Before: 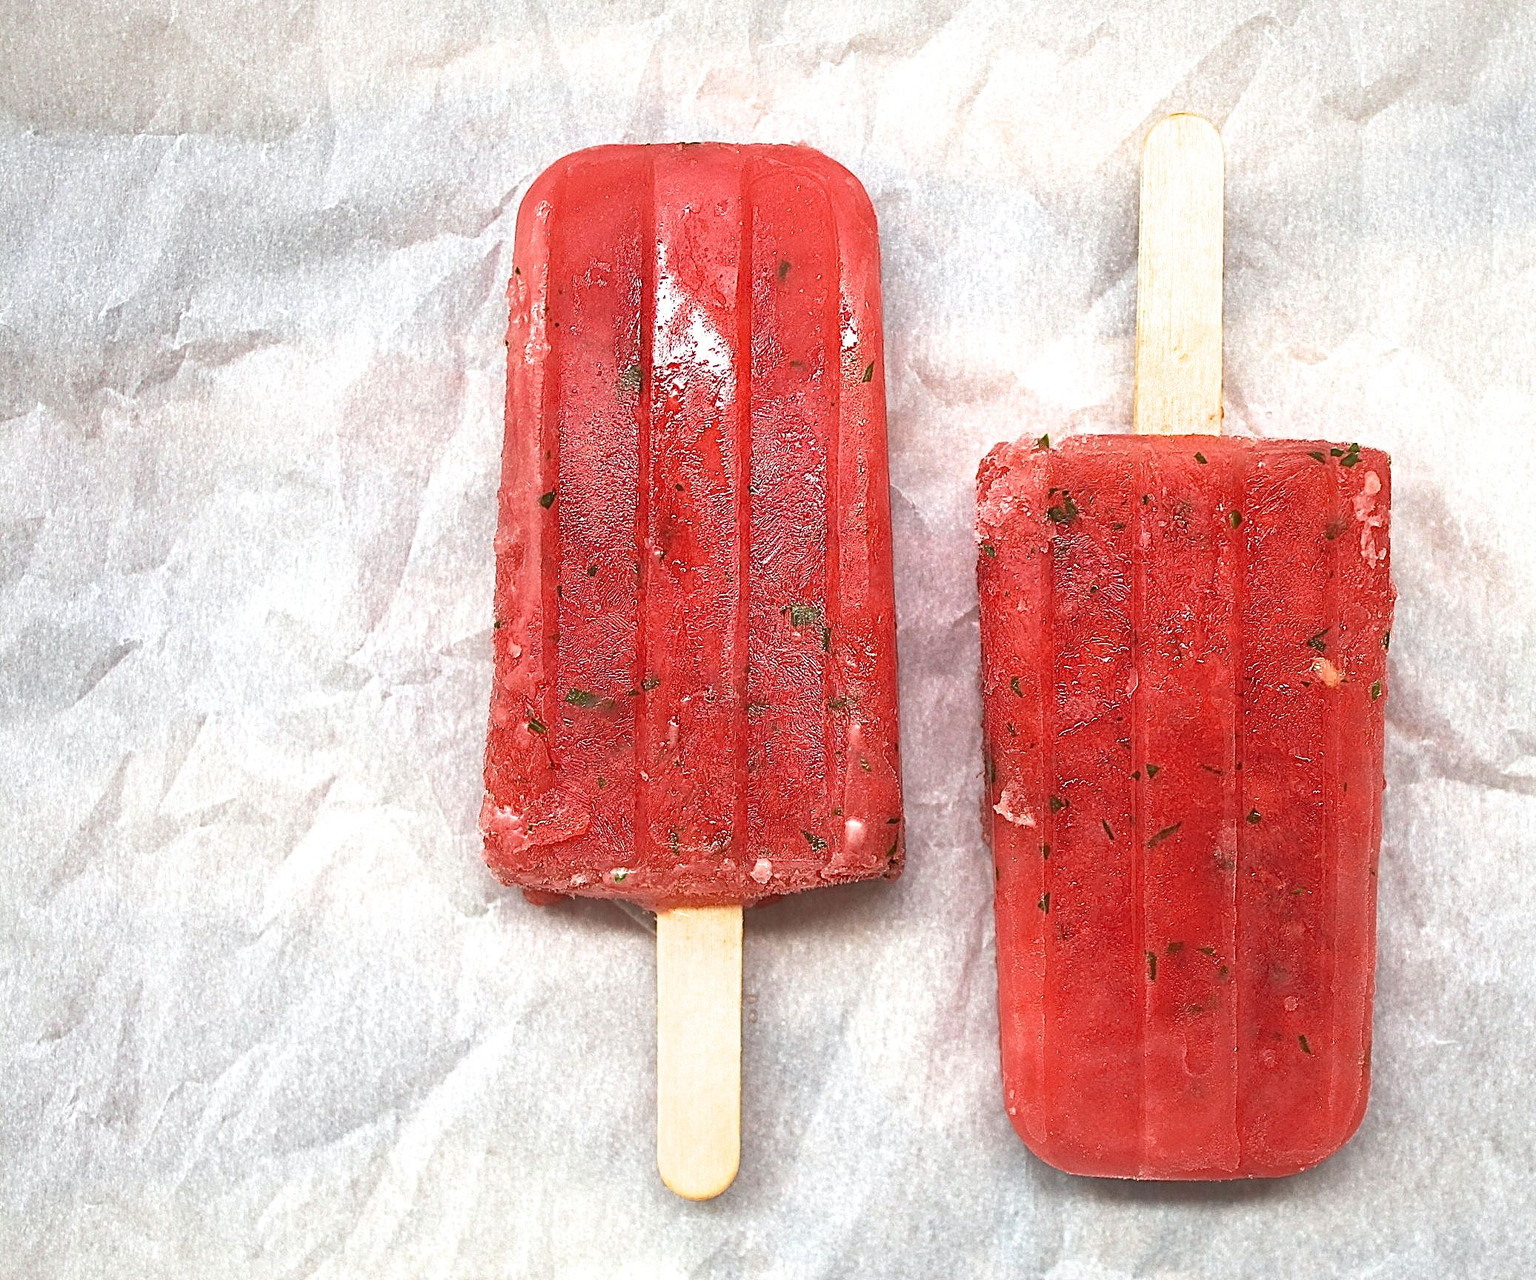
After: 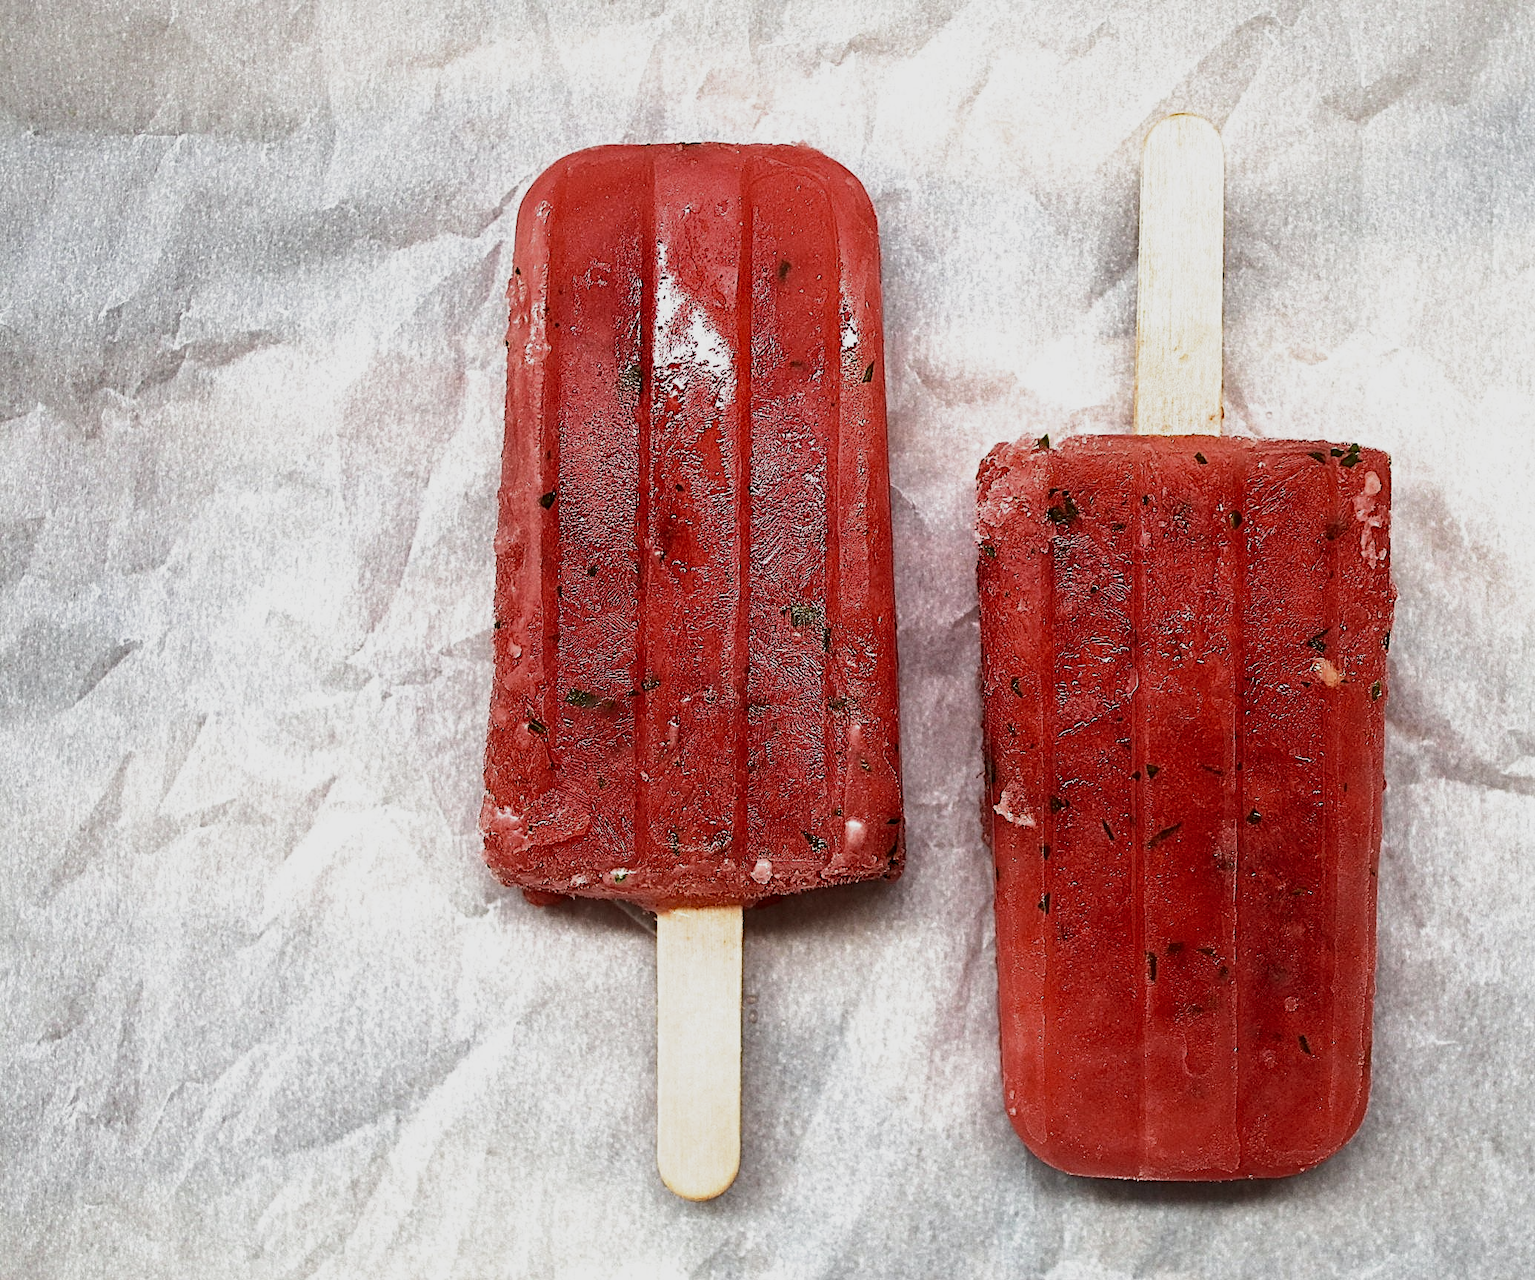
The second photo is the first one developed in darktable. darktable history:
contrast brightness saturation: contrast 0.109, saturation -0.163
exposure: black level correction 0.001, exposure -0.121 EV, compensate exposure bias true, compensate highlight preservation false
filmic rgb: black relative exposure -8.3 EV, white relative exposure 2.2 EV, target white luminance 99.867%, hardness 7.07, latitude 74.99%, contrast 1.318, highlights saturation mix -2.2%, shadows ↔ highlights balance 30.19%, add noise in highlights 0.002, preserve chrominance no, color science v4 (2020), iterations of high-quality reconstruction 0
